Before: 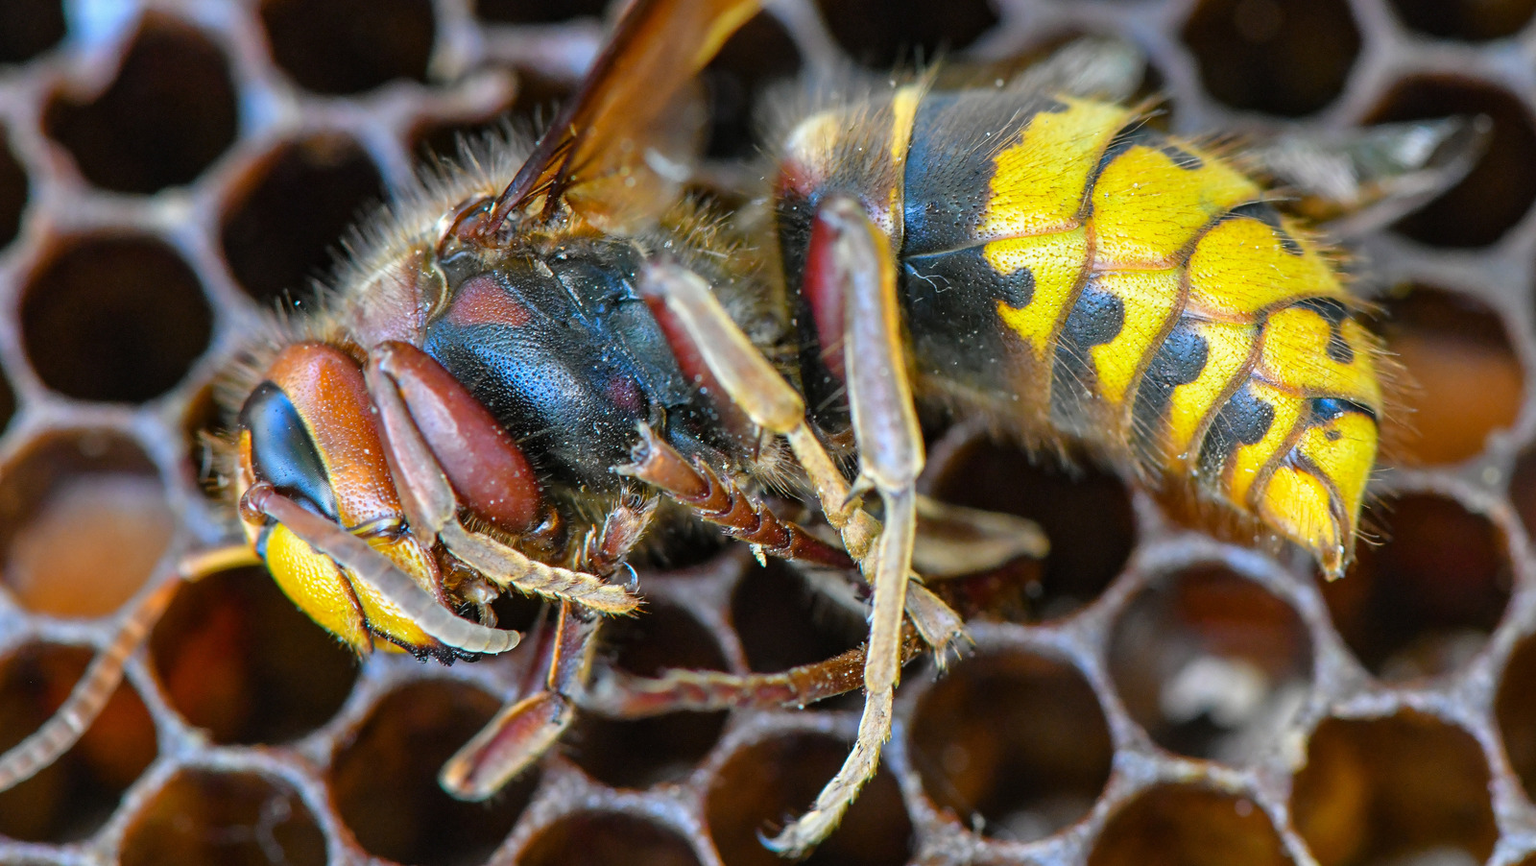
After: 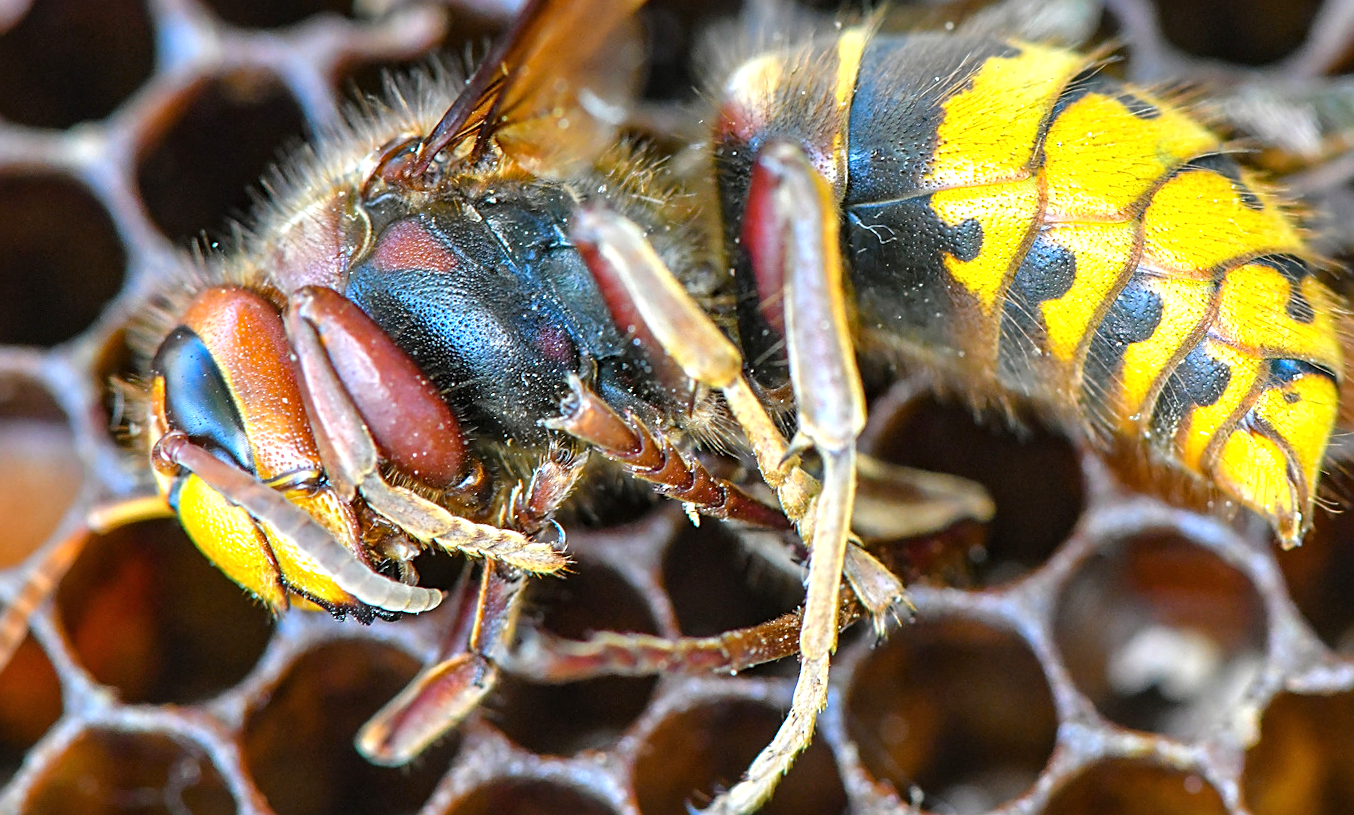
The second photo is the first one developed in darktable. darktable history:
rotate and perspective: rotation 0.8°, automatic cropping off
sharpen: on, module defaults
exposure: exposure 0.6 EV, compensate highlight preservation false
crop: left 6.446%, top 8.188%, right 9.538%, bottom 3.548%
